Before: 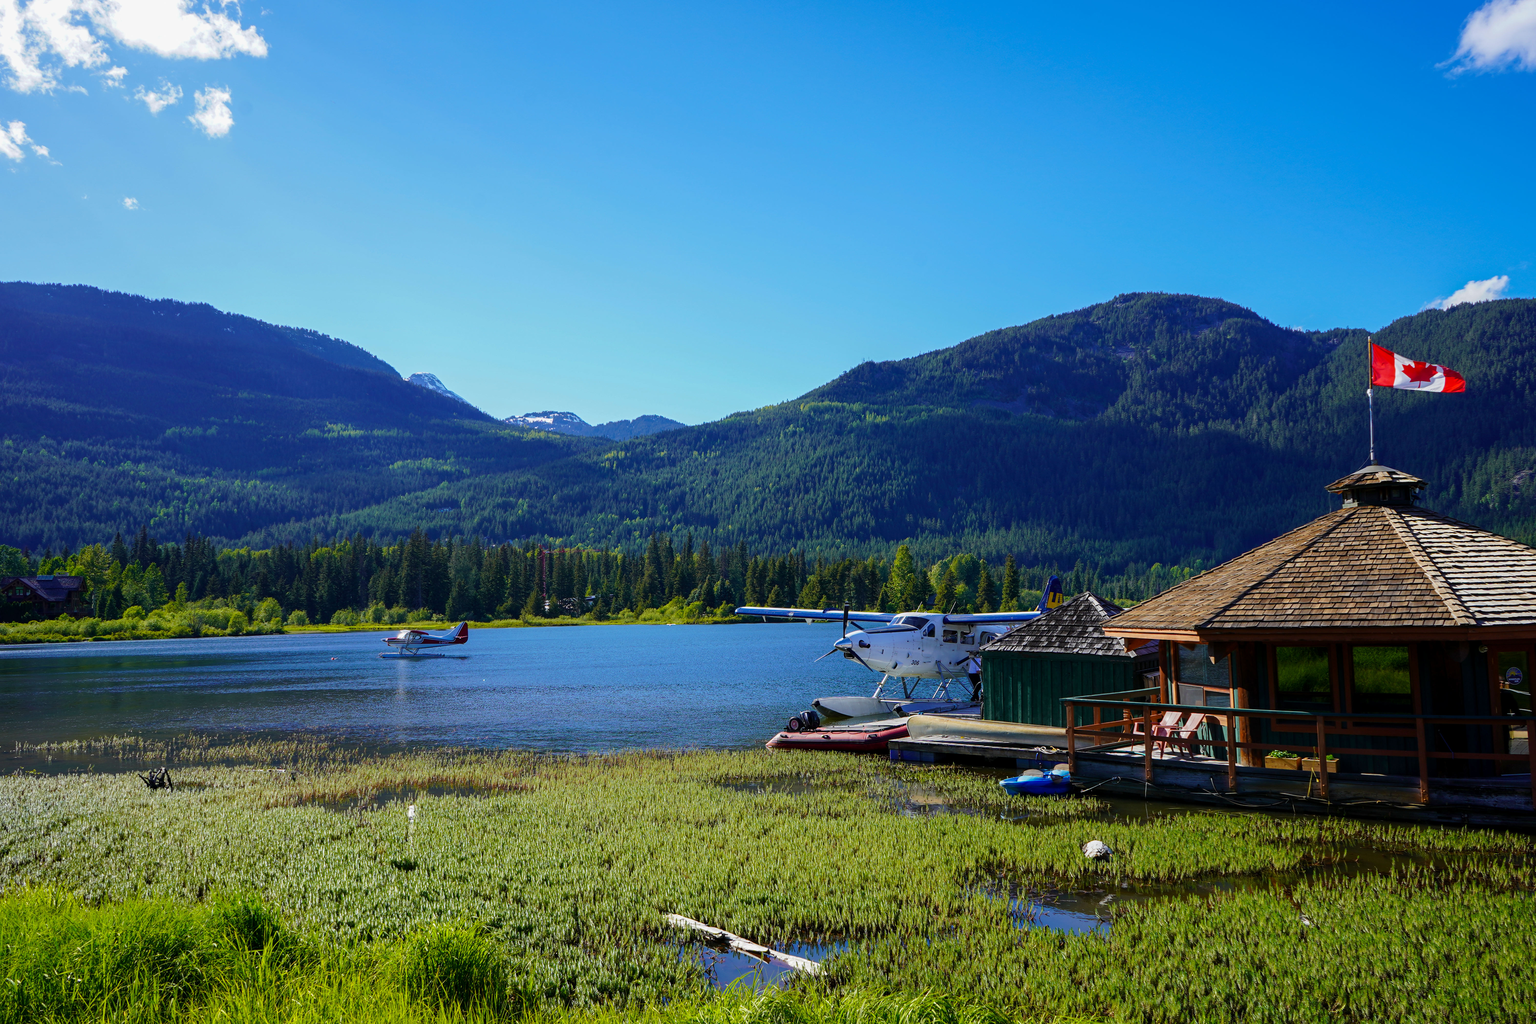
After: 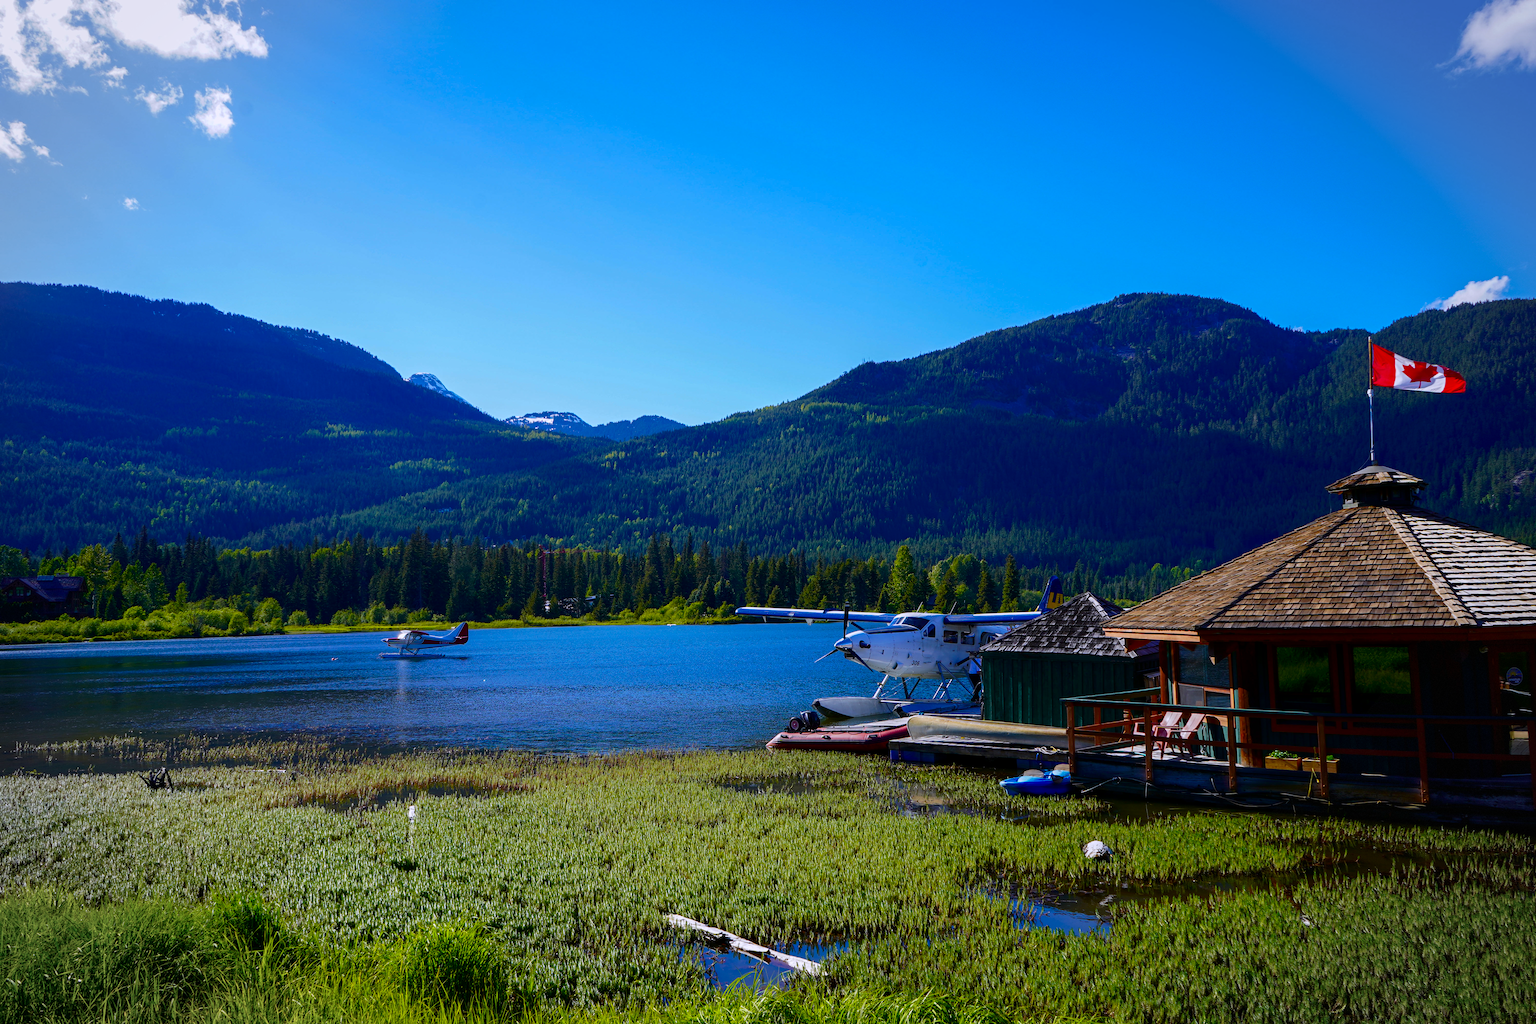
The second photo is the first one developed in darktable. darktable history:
vignetting: fall-off start 91%, fall-off radius 39.39%, brightness -0.182, saturation -0.3, width/height ratio 1.219, shape 1.3, dithering 8-bit output, unbound false
contrast brightness saturation: contrast 0.07, brightness -0.14, saturation 0.11
white balance: red 1.004, blue 1.096
